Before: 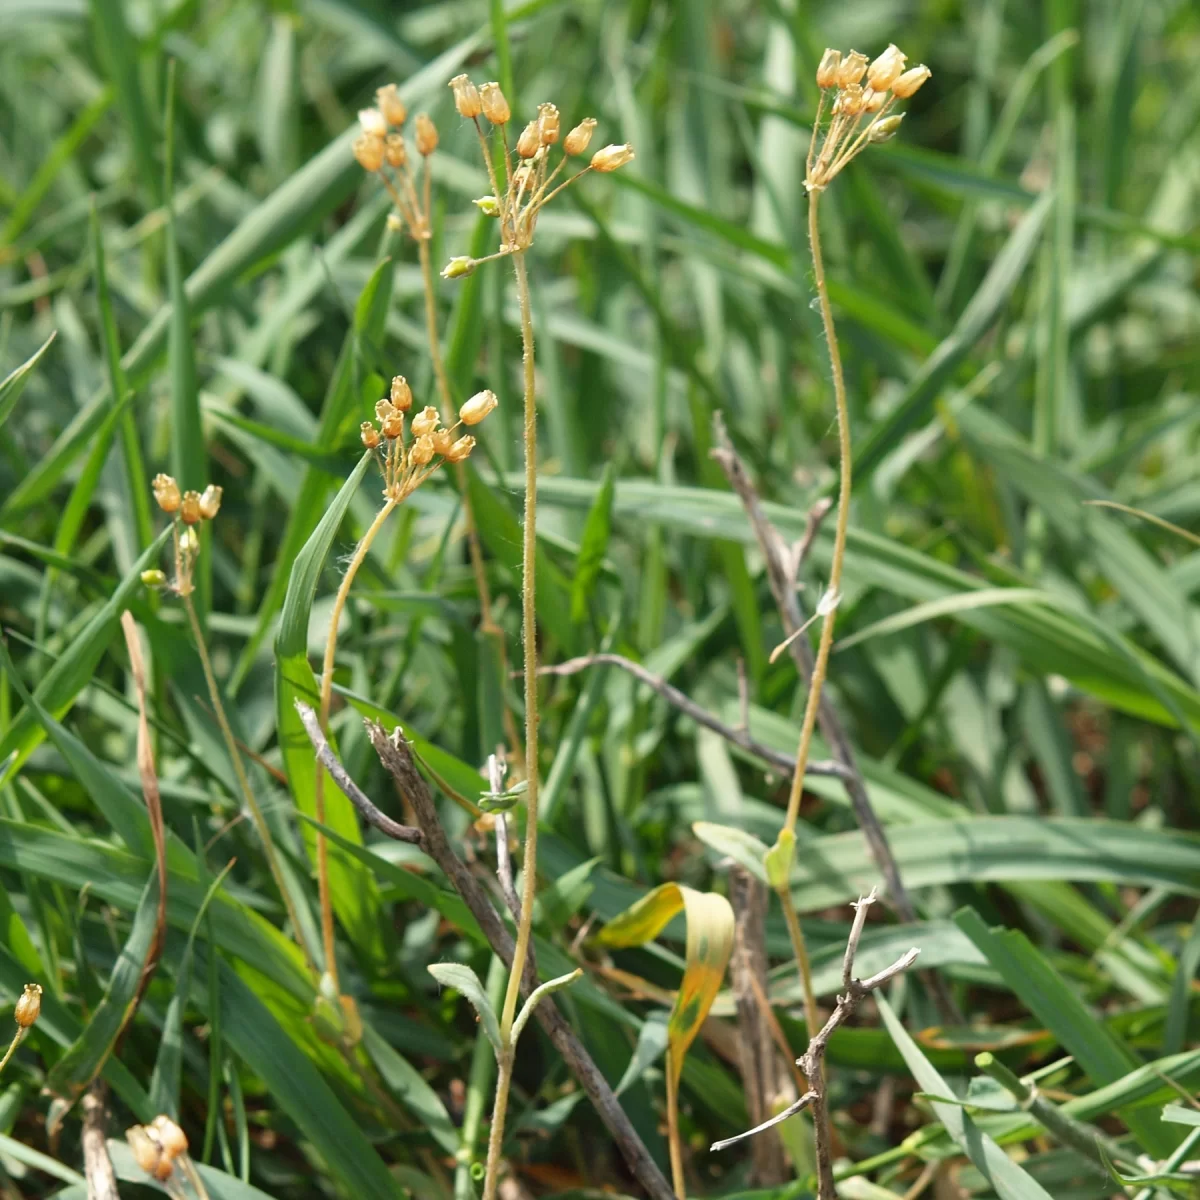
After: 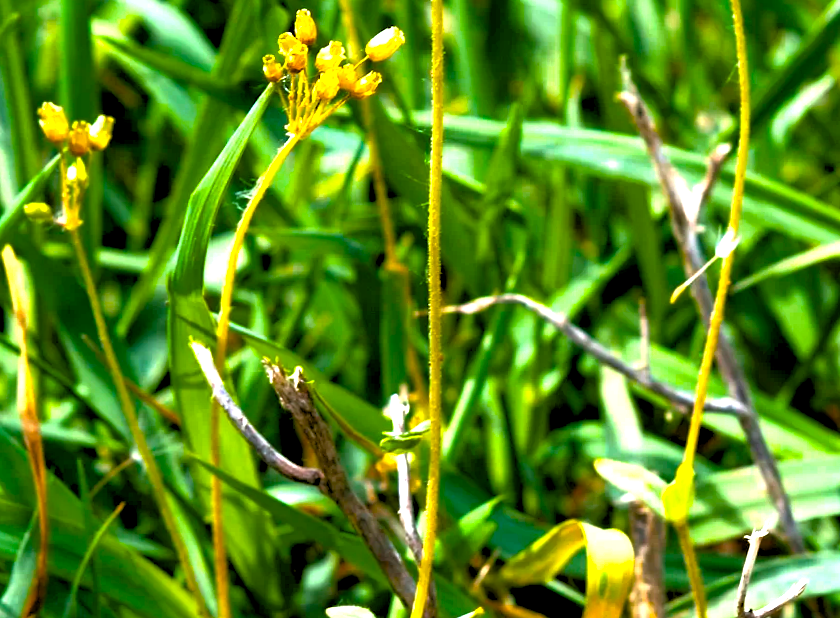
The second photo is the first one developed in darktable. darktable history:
tone equalizer: -7 EV -0.63 EV, -6 EV 1 EV, -5 EV -0.45 EV, -4 EV 0.43 EV, -3 EV 0.41 EV, -2 EV 0.15 EV, -1 EV -0.15 EV, +0 EV -0.39 EV, smoothing diameter 25%, edges refinement/feathering 10, preserve details guided filter
crop: left 11.123%, top 27.61%, right 18.3%, bottom 17.034%
color balance rgb: linear chroma grading › global chroma 20%, perceptual saturation grading › global saturation 65%, perceptual saturation grading › highlights 50%, perceptual saturation grading › shadows 30%, perceptual brilliance grading › global brilliance 12%, perceptual brilliance grading › highlights 15%, global vibrance 20%
rgb levels: levels [[0.034, 0.472, 0.904], [0, 0.5, 1], [0, 0.5, 1]]
white balance: red 0.984, blue 1.059
rotate and perspective: rotation 0.679°, lens shift (horizontal) 0.136, crop left 0.009, crop right 0.991, crop top 0.078, crop bottom 0.95
